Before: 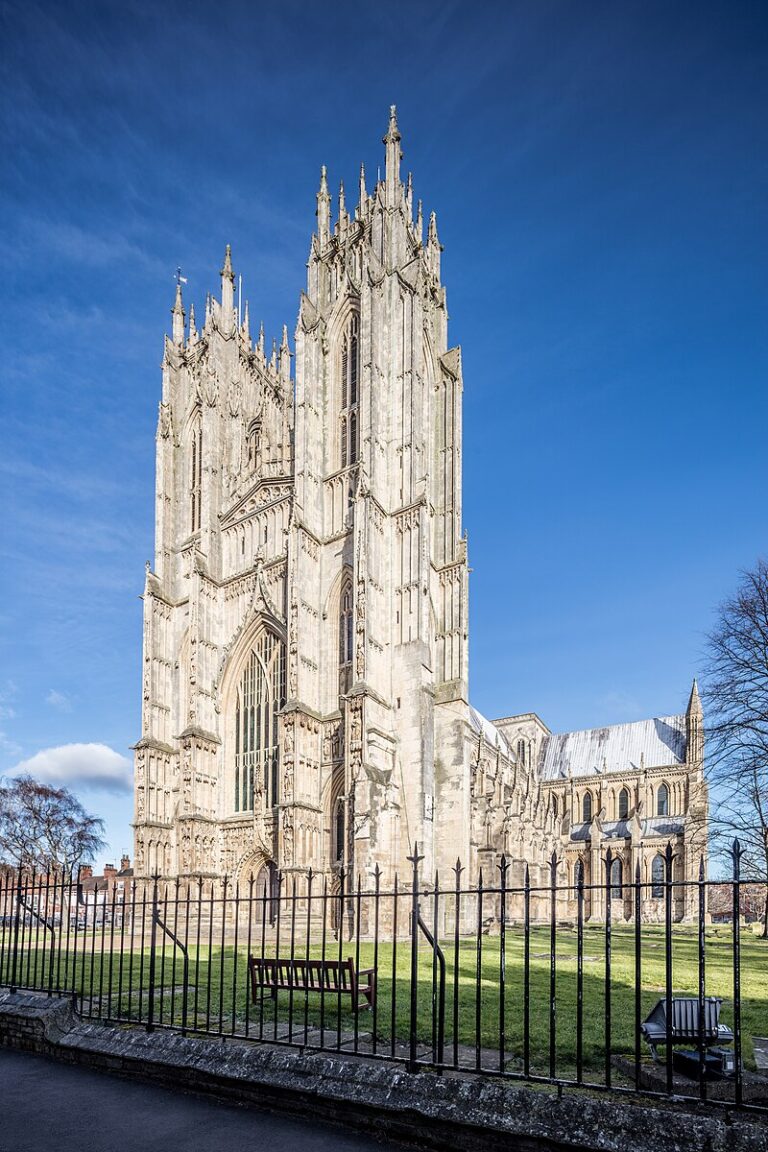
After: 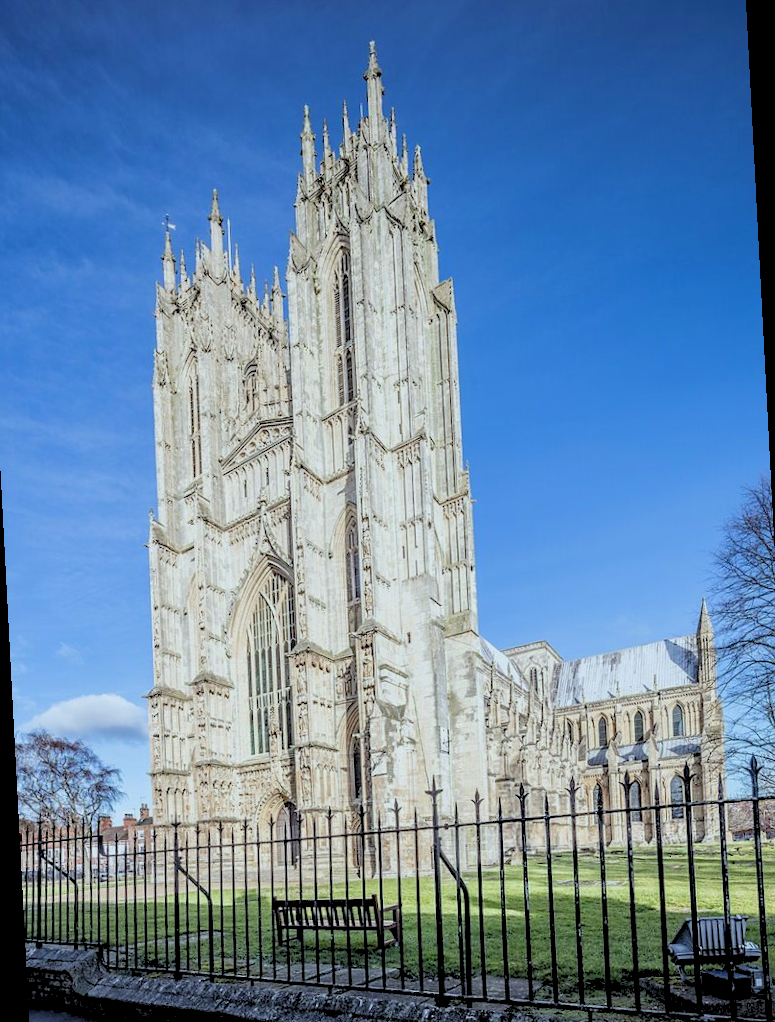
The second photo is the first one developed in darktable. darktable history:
base curve: exposure shift 0, preserve colors none
white balance: red 0.925, blue 1.046
rotate and perspective: rotation -3°, crop left 0.031, crop right 0.968, crop top 0.07, crop bottom 0.93
exposure: compensate highlight preservation false
rgb levels: preserve colors sum RGB, levels [[0.038, 0.433, 0.934], [0, 0.5, 1], [0, 0.5, 1]]
